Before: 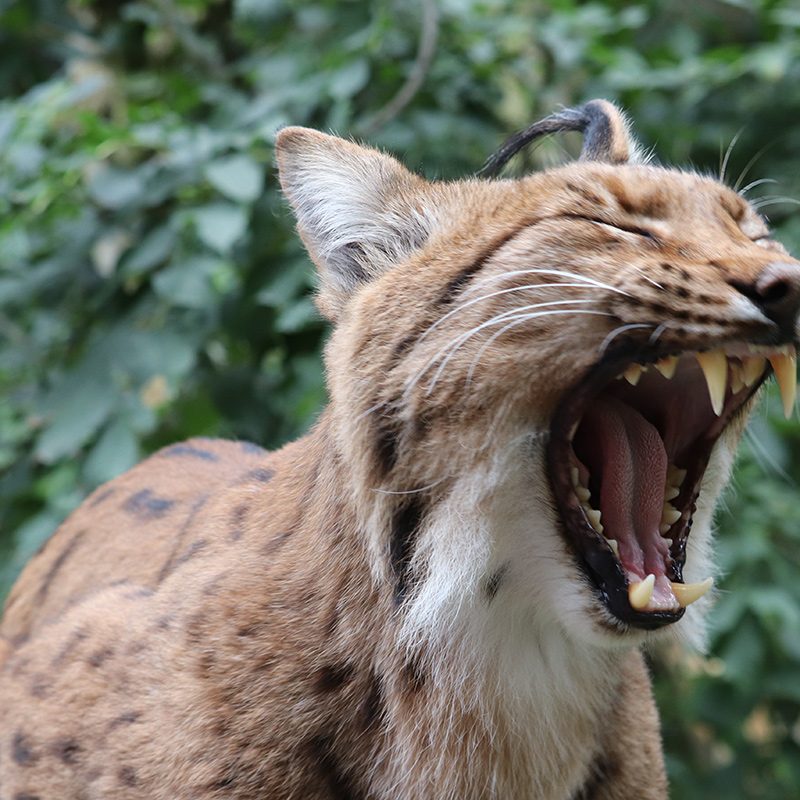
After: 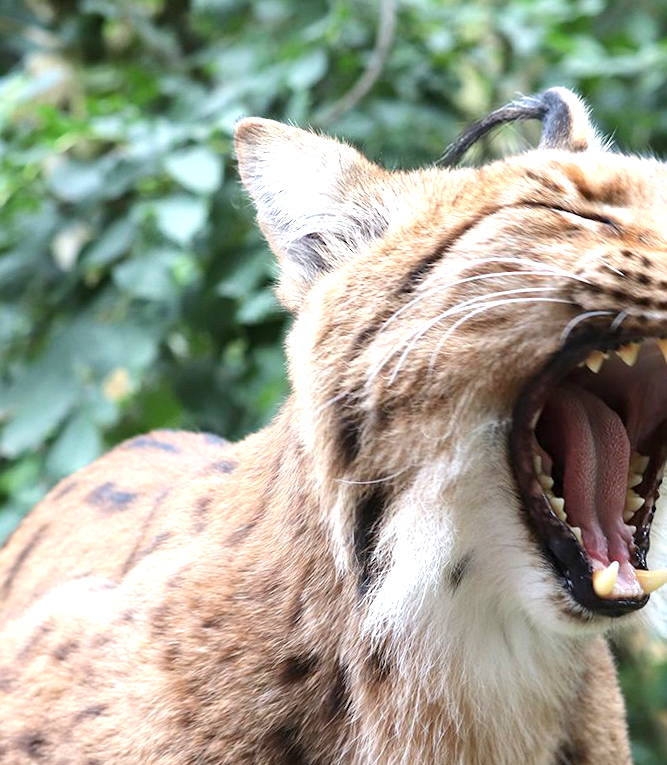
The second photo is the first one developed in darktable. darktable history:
exposure: black level correction 0.001, exposure 0.965 EV, compensate highlight preservation false
crop and rotate: angle 0.64°, left 4.303%, top 0.774%, right 11.391%, bottom 2.476%
